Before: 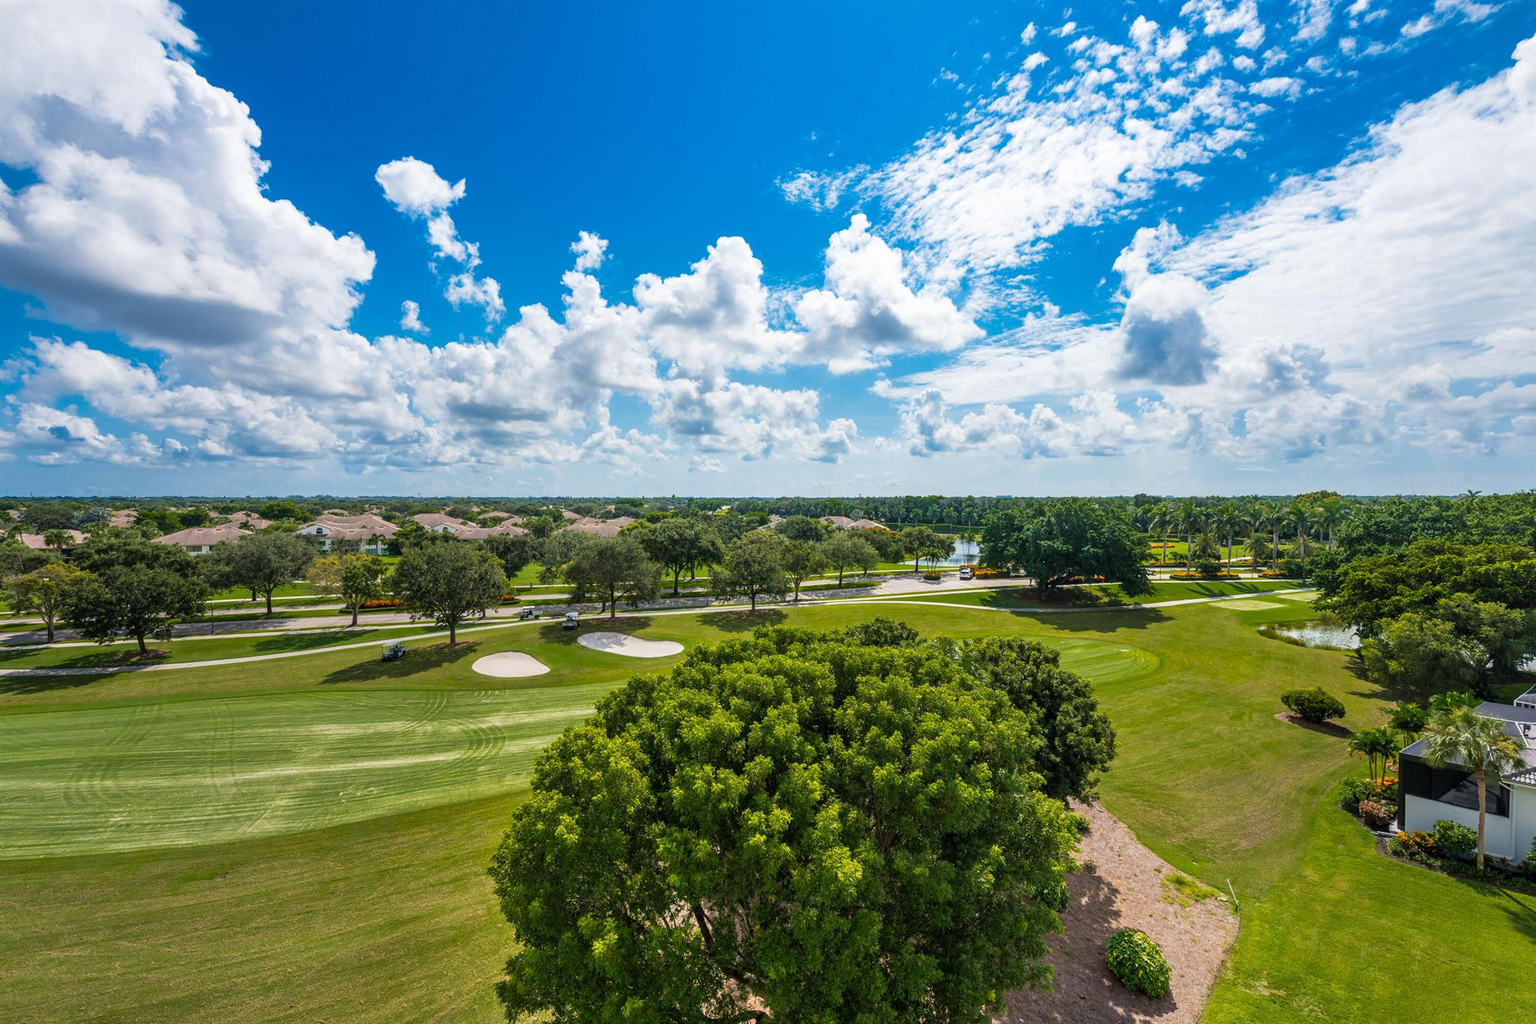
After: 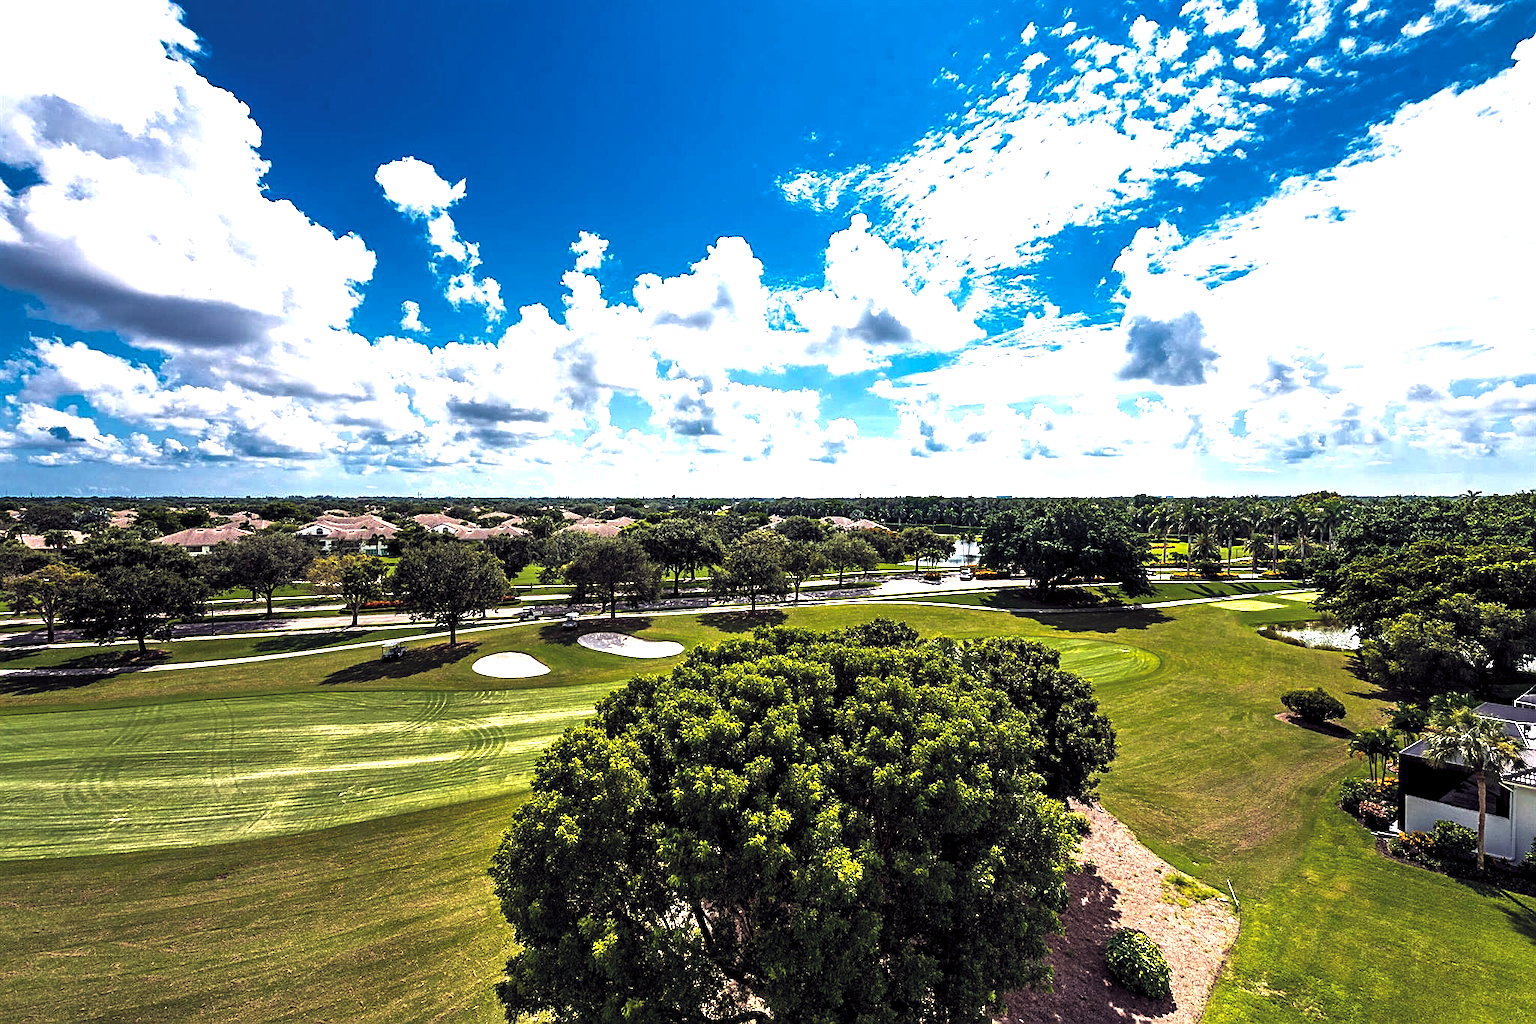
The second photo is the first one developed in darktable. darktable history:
color balance: lift [1.001, 0.997, 0.99, 1.01], gamma [1.007, 1, 0.975, 1.025], gain [1, 1.065, 1.052, 0.935], contrast 13.25%
levels: levels [0.044, 0.475, 0.791]
haze removal: compatibility mode true, adaptive false
sharpen: on, module defaults
